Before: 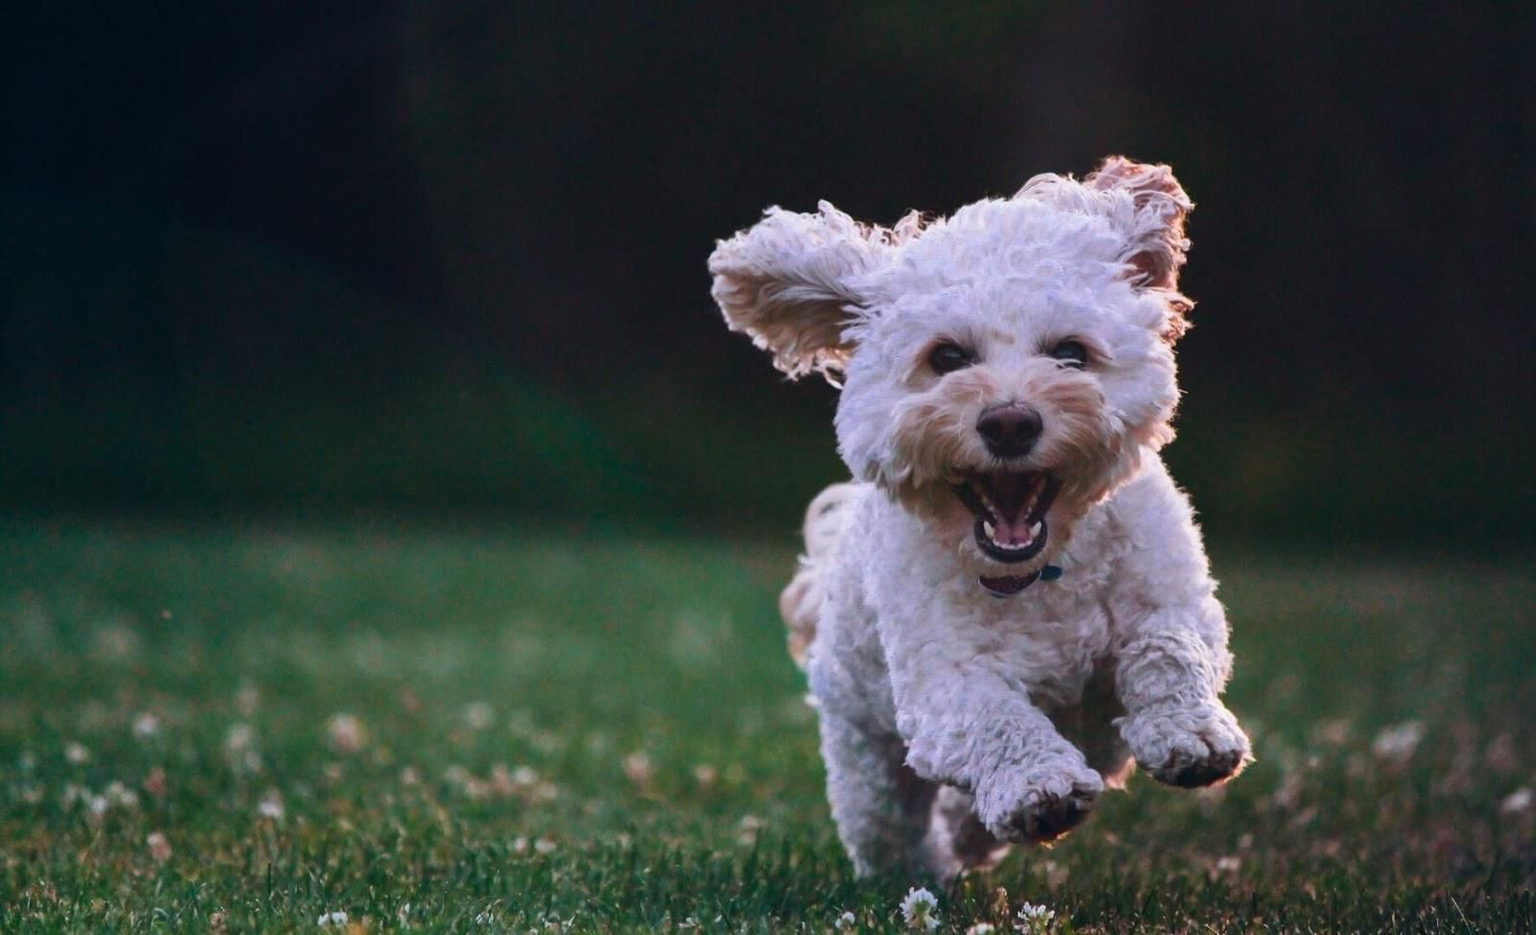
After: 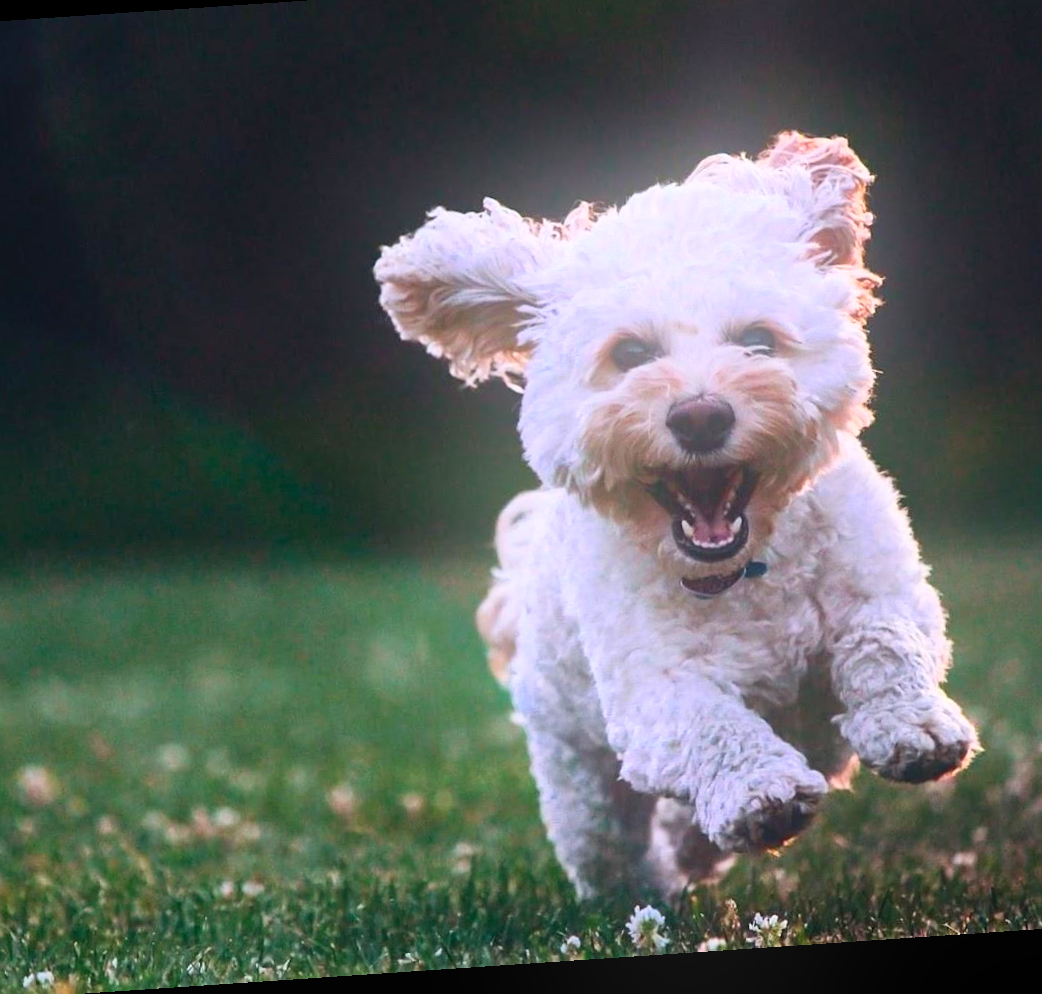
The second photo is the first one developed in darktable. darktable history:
contrast brightness saturation: contrast 0.2, brightness 0.16, saturation 0.22
rotate and perspective: rotation -4.2°, shear 0.006, automatic cropping off
crop and rotate: left 22.918%, top 5.629%, right 14.711%, bottom 2.247%
sharpen: amount 0.2
bloom: on, module defaults
